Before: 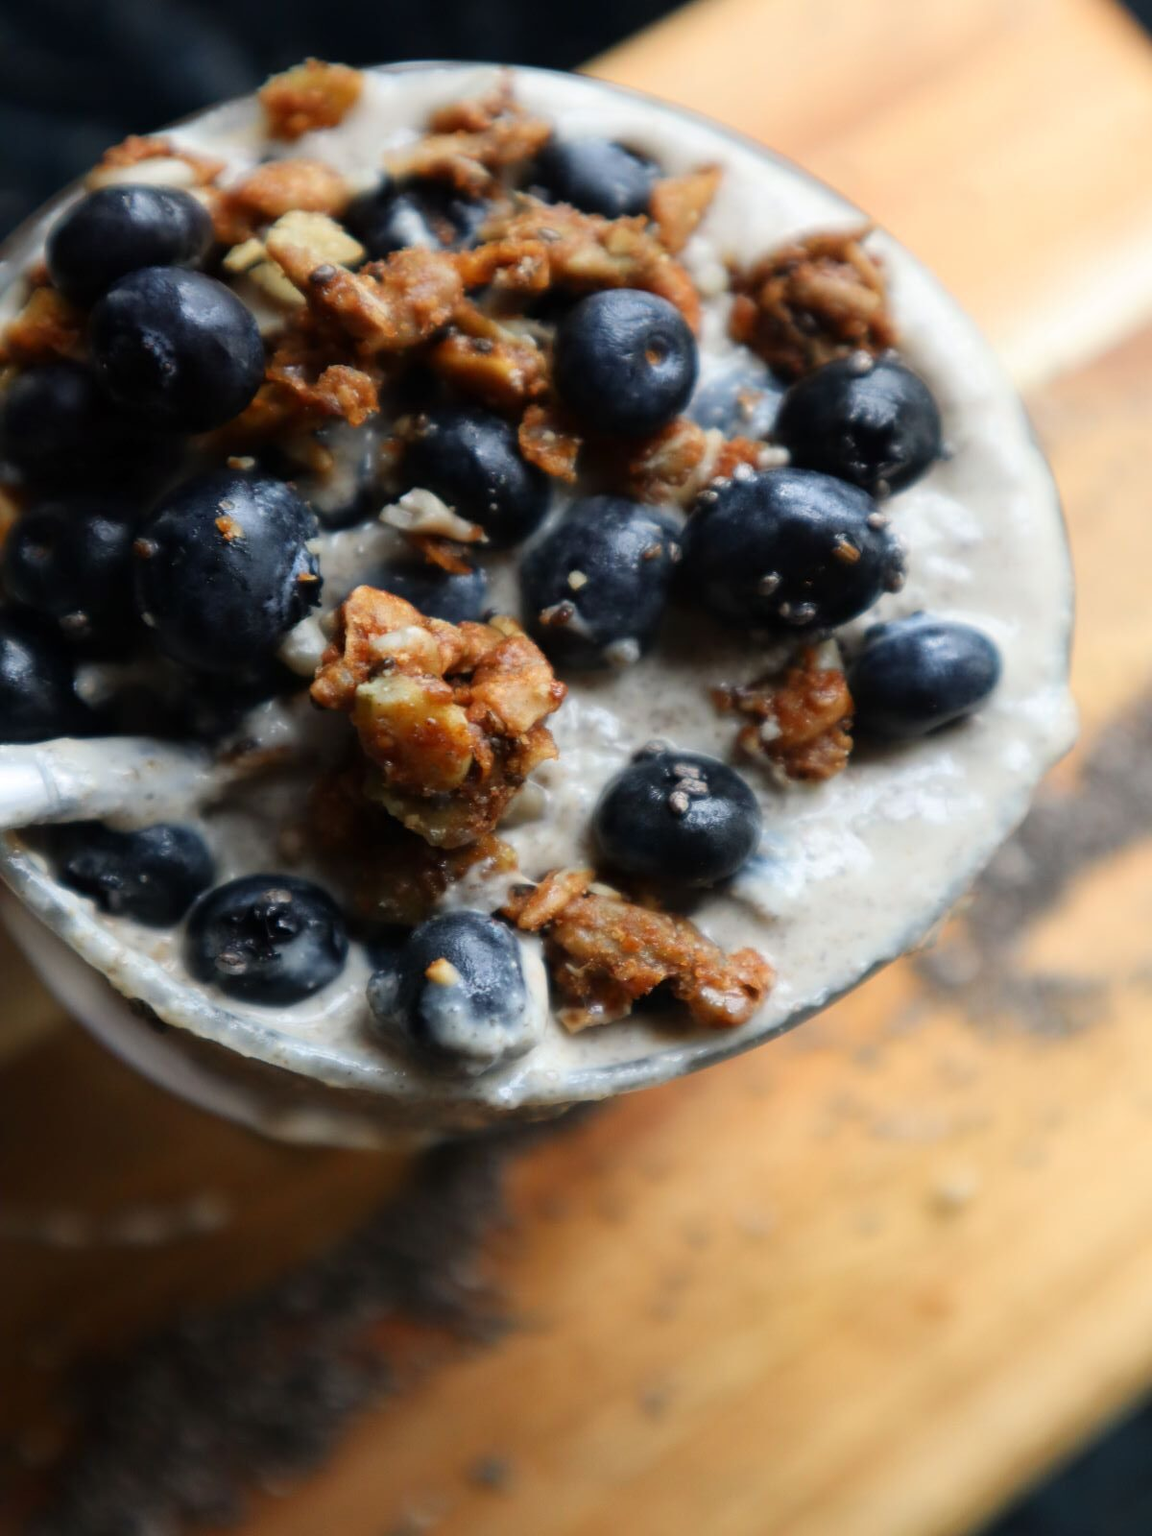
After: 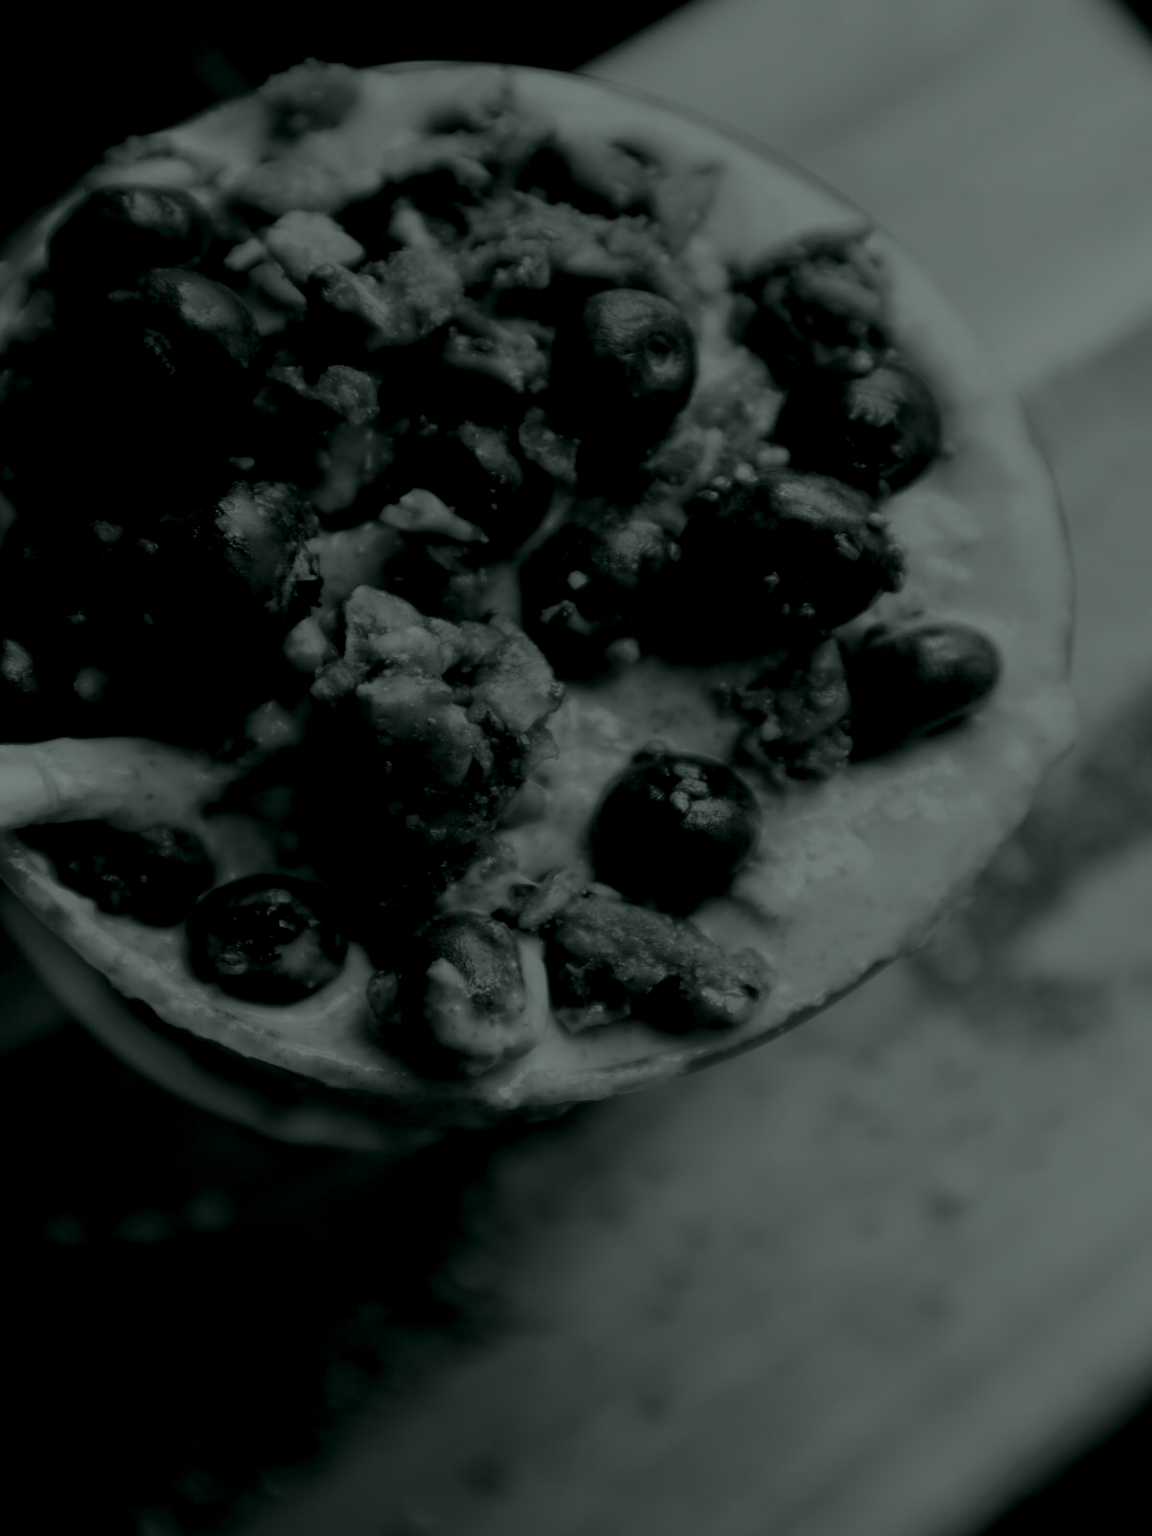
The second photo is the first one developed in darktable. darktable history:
colorize: hue 90°, saturation 19%, lightness 1.59%, version 1
color balance rgb: perceptual saturation grading › global saturation 20%, perceptual saturation grading › highlights -25%, perceptual saturation grading › shadows 50.52%, global vibrance 40.24%
color balance: lift [1, 1, 0.999, 1.001], gamma [1, 1.003, 1.005, 0.995], gain [1, 0.992, 0.988, 1.012], contrast 5%, output saturation 110%
contrast brightness saturation: contrast 0.04, saturation 0.16
color correction: saturation 0.3
exposure: black level correction 0, exposure 0.7 EV, compensate exposure bias true, compensate highlight preservation false
